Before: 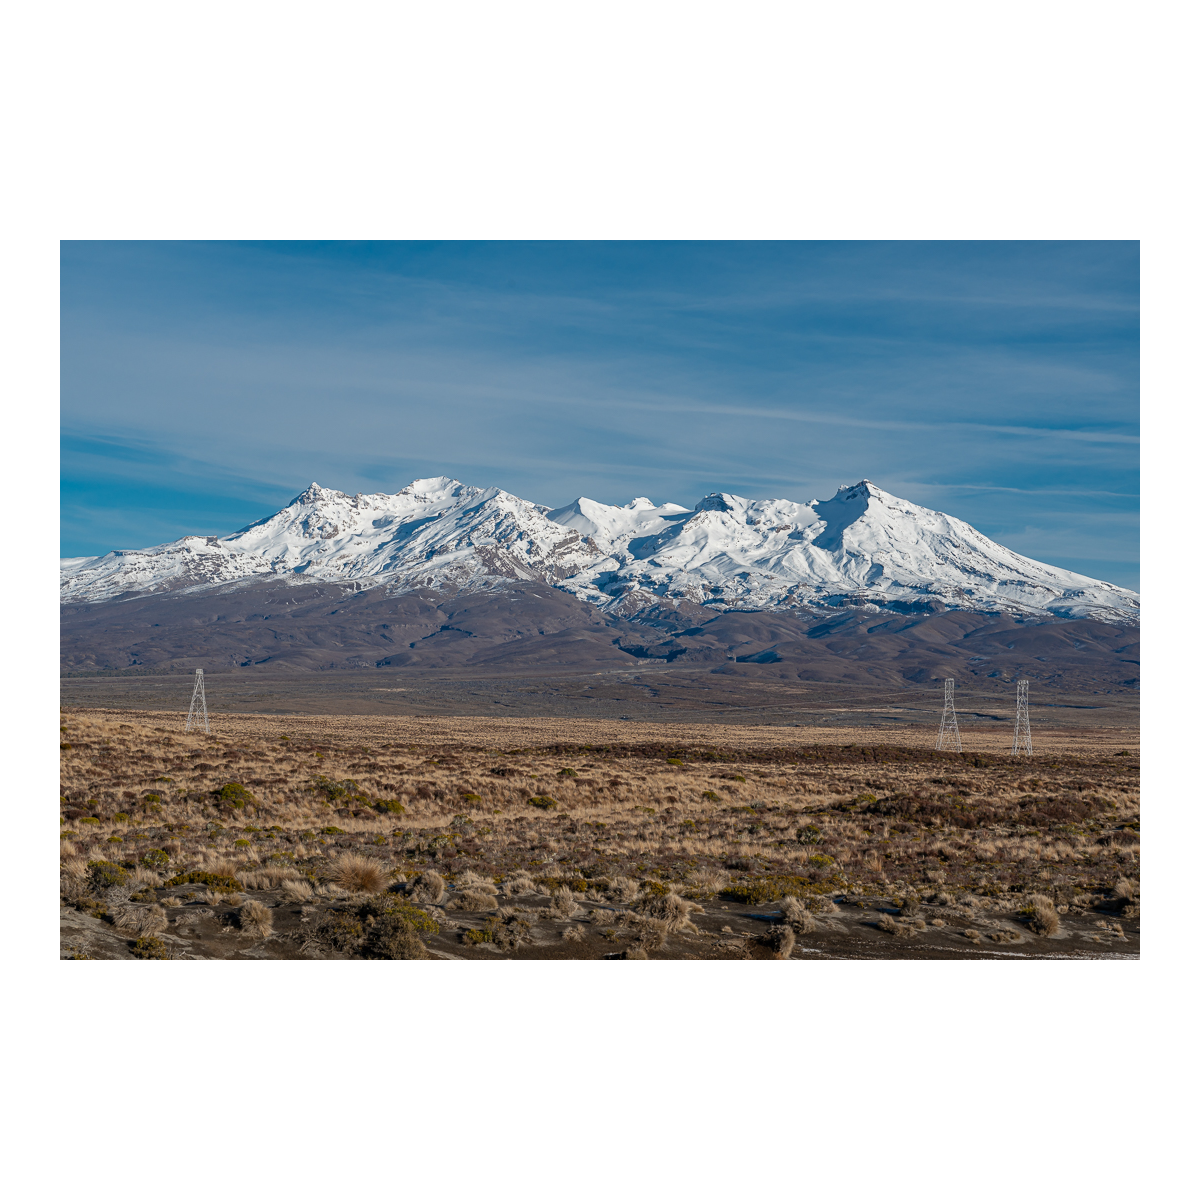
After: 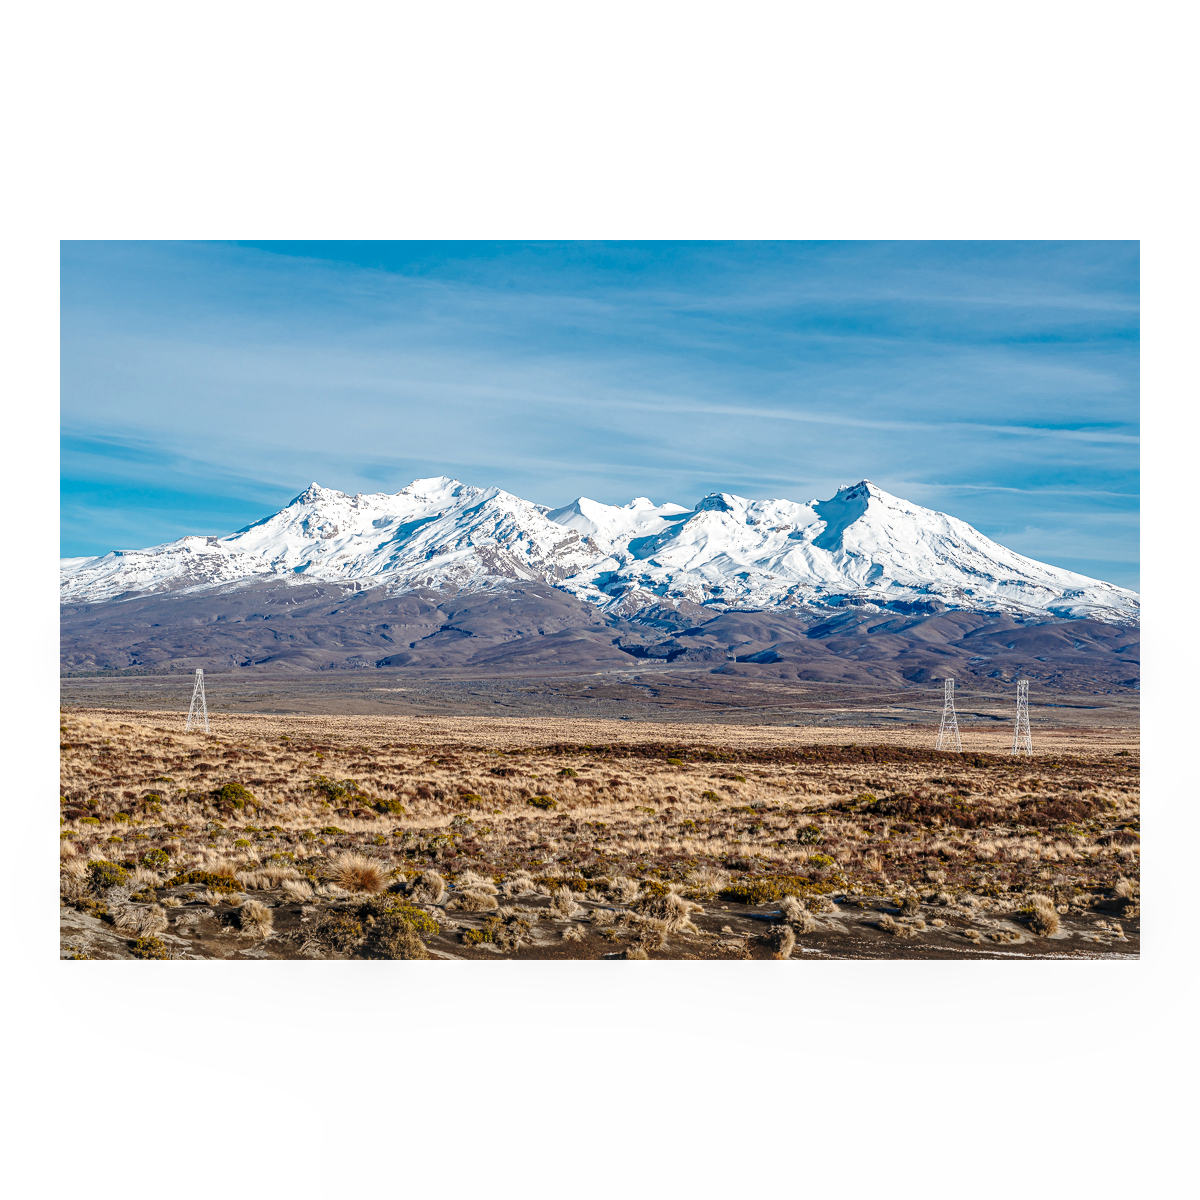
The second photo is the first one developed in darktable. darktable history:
exposure: compensate highlight preservation false
local contrast: on, module defaults
base curve: curves: ch0 [(0, 0) (0.028, 0.03) (0.121, 0.232) (0.46, 0.748) (0.859, 0.968) (1, 1)], preserve colors none
